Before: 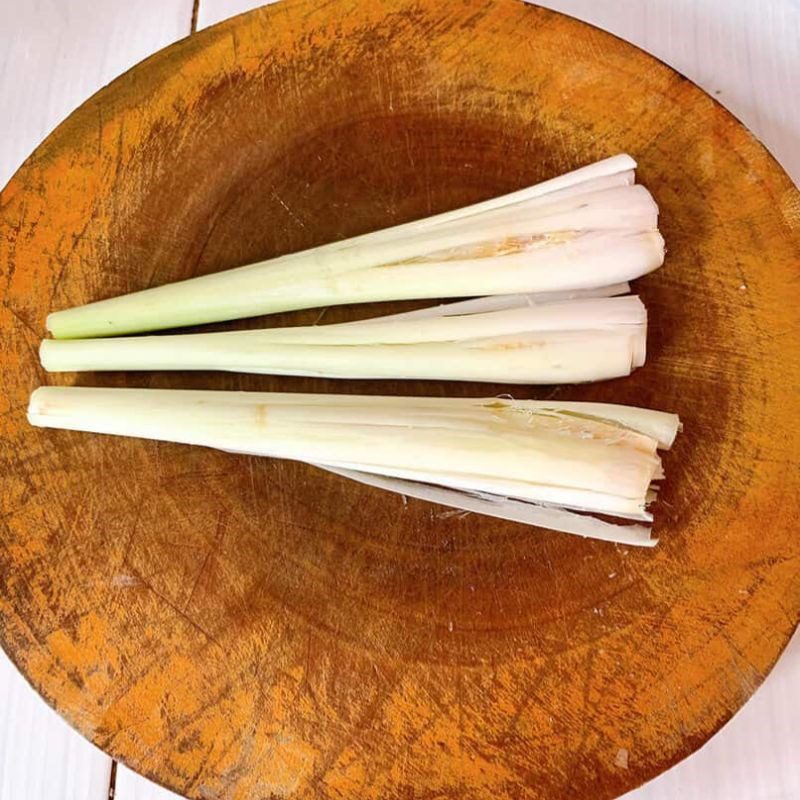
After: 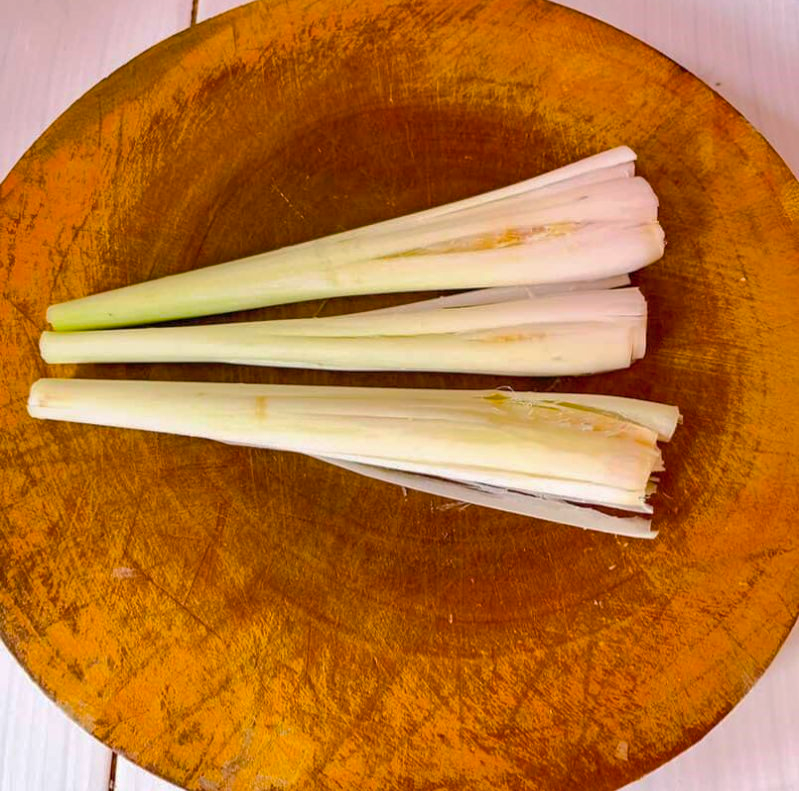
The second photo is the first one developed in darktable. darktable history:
color balance rgb: perceptual saturation grading › global saturation 30%, global vibrance 20%
graduated density: density 0.38 EV, hardness 21%, rotation -6.11°, saturation 32%
shadows and highlights: on, module defaults
rotate and perspective: automatic cropping off
crop: top 1.049%, right 0.001%
